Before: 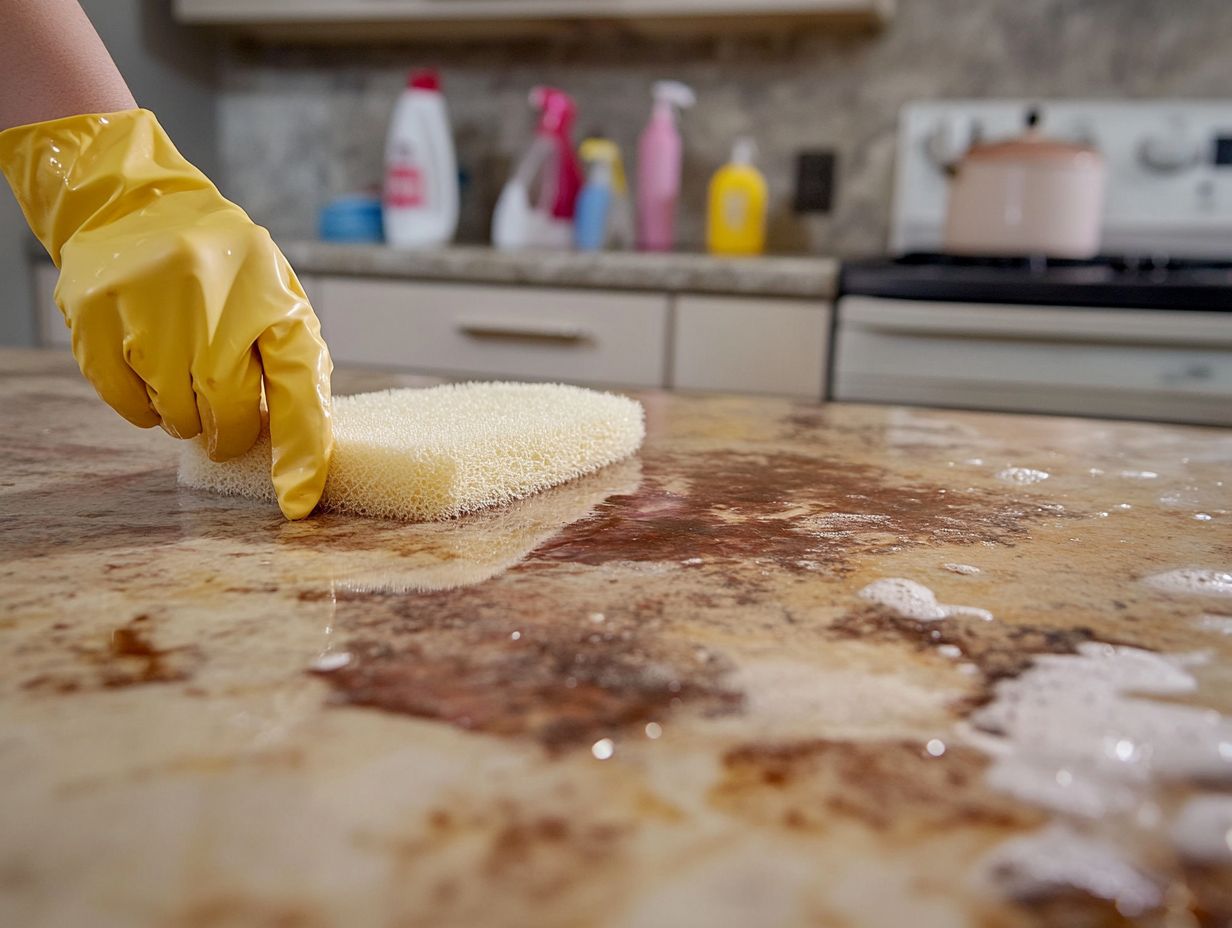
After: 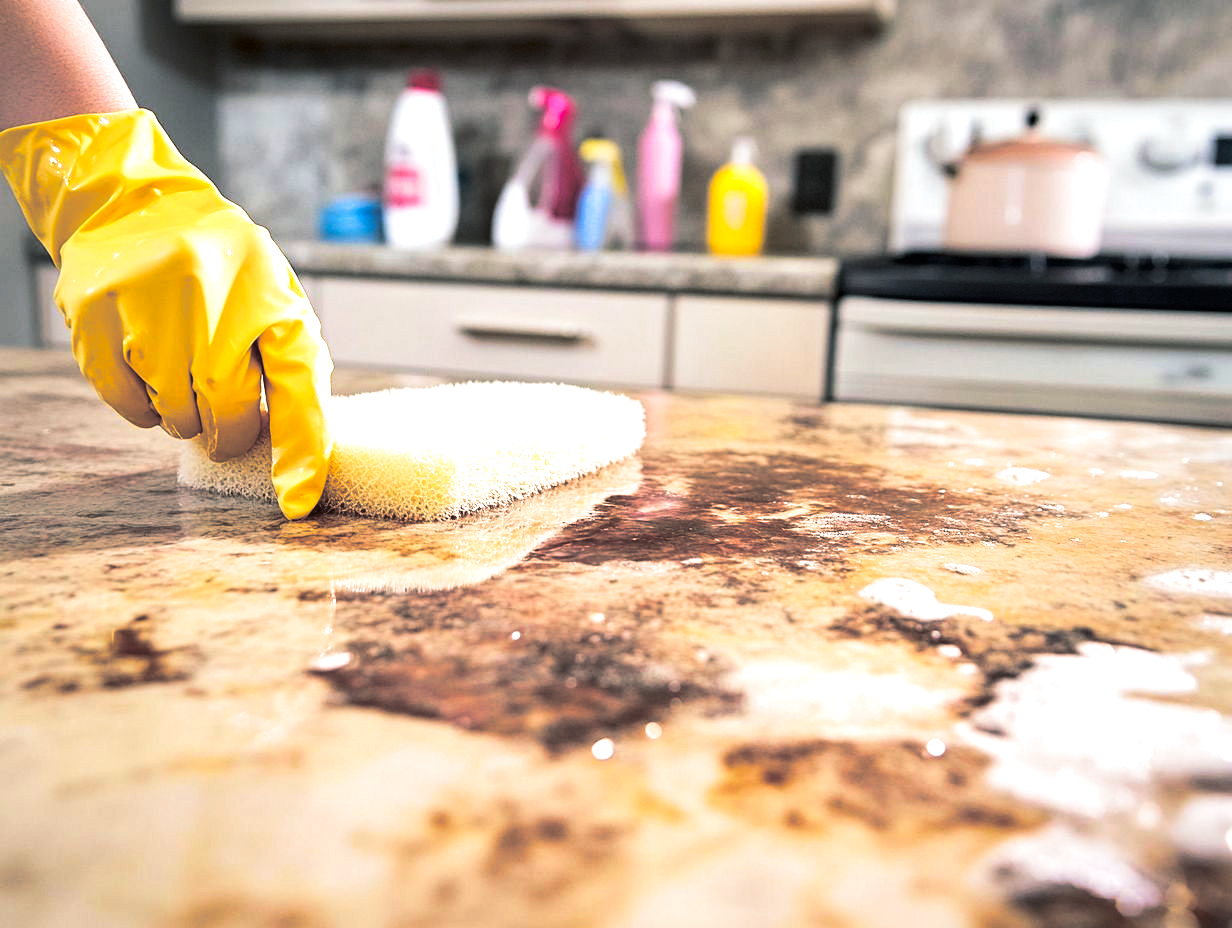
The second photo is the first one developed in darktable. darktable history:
exposure: black level correction 0, exposure 1.2 EV, compensate highlight preservation false
contrast brightness saturation: contrast 0.19, brightness -0.11, saturation 0.21
split-toning: shadows › hue 201.6°, shadows › saturation 0.16, highlights › hue 50.4°, highlights › saturation 0.2, balance -49.9
